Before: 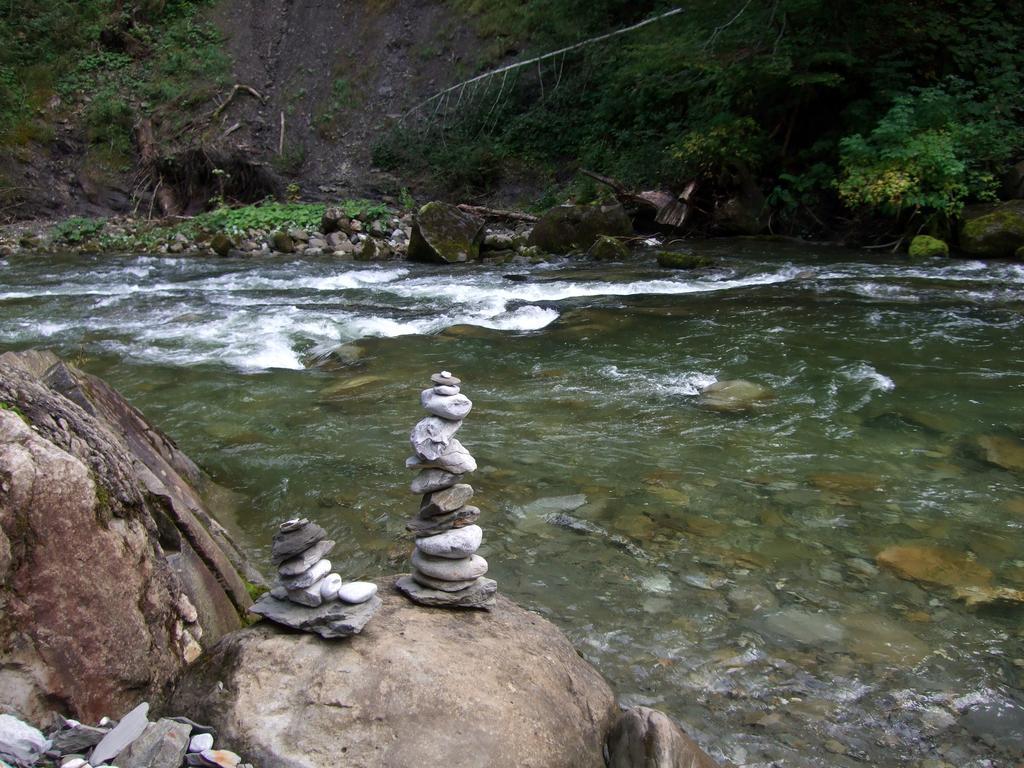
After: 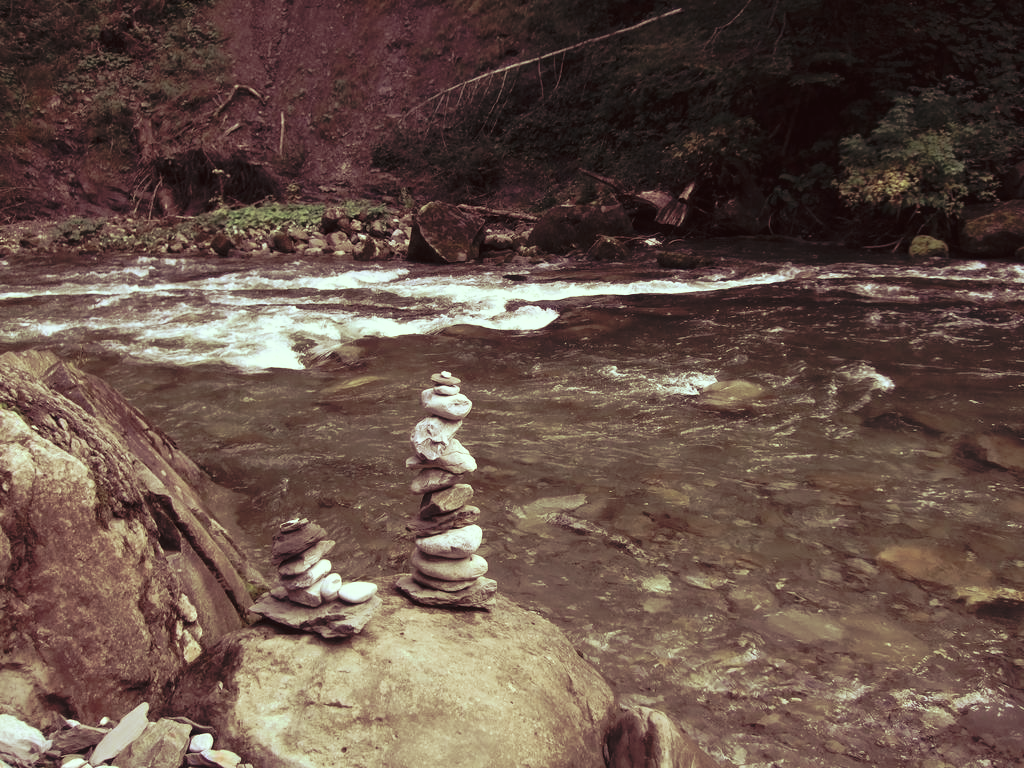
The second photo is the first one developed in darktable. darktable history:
tone curve: curves: ch0 [(0, 0) (0.003, 0.009) (0.011, 0.019) (0.025, 0.034) (0.044, 0.057) (0.069, 0.082) (0.1, 0.104) (0.136, 0.131) (0.177, 0.165) (0.224, 0.212) (0.277, 0.279) (0.335, 0.342) (0.399, 0.401) (0.468, 0.477) (0.543, 0.572) (0.623, 0.675) (0.709, 0.772) (0.801, 0.85) (0.898, 0.942) (1, 1)], preserve colors none
color look up table: target L [98.2, 97.33, 85.23, 87.74, 77.54, 74.15, 68.08, 64.62, 56.73, 56.38, 28.77, 200.87, 97.03, 89.61, 85.86, 82.93, 82.19, 76.54, 72.1, 64.43, 56.74, 41.03, 31.9, 38.75, 21.14, 96.96, 89.46, 77.3, 81.76, 69.75, 72.74, 63.98, 57.87, 67.44, 52.44, 35.95, 40.56, 47.05, 53.24, 28.8, 11.95, 87.13, 89.25, 75.84, 75.68, 76.75, 59.44, 32, 4.231], target a [-29.02, -31.21, -17.82, -25.15, -9.535, -38.97, -32, -9.307, -23.45, -0.803, -8.037, 0, -19.82, 4.579, 1.265, 8.558, 4.382, 24.87, 21.23, 43.37, 6.511, 41.04, 14.77, 35.24, 22.23, -19.29, 5.903, -5.442, 16.61, -0.76, 39.67, 10.66, 1.963, 52.28, 30.39, 14.6, 22.11, 2.735, 28, 27, 16.19, -23.46, -5.418, -34.96, -30.82, -18.57, -16.58, 7.215, 1.904], target b [46.96, 67.51, 9.963, 44.41, 48.21, 19.03, 40.49, 19.93, 27.02, 33.4, 6.586, -0.001, 27.92, 9.941, 37.95, 26.19, 51.82, 11.68, 31.44, 19.77, 19.75, 5.64, 18.36, 18.37, 9.307, 13.05, -18.22, 17.05, -15.89, -2.085, -14, 7.715, 13.29, -37.87, -9.749, 7.334, -3.621, -17.81, -51.65, -9.824, 0.641, -22.82, -19.74, 4.585, -7.047, -28.32, 6.11, -5.572, 0.045], num patches 49
